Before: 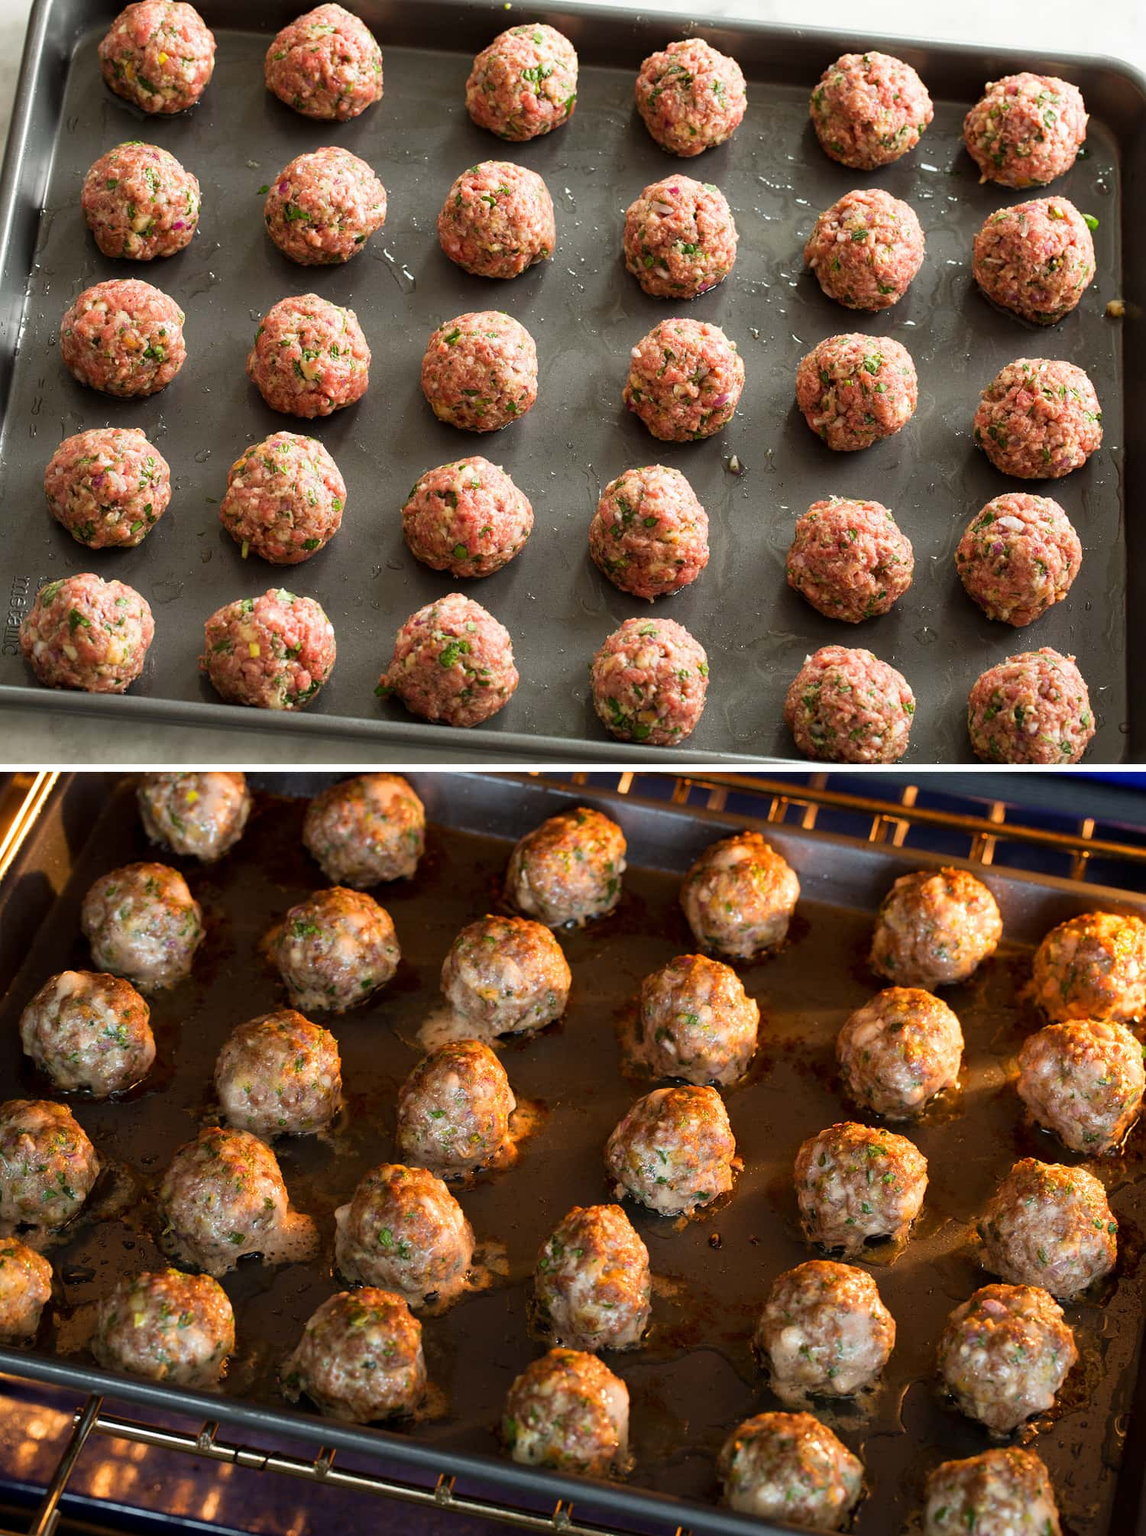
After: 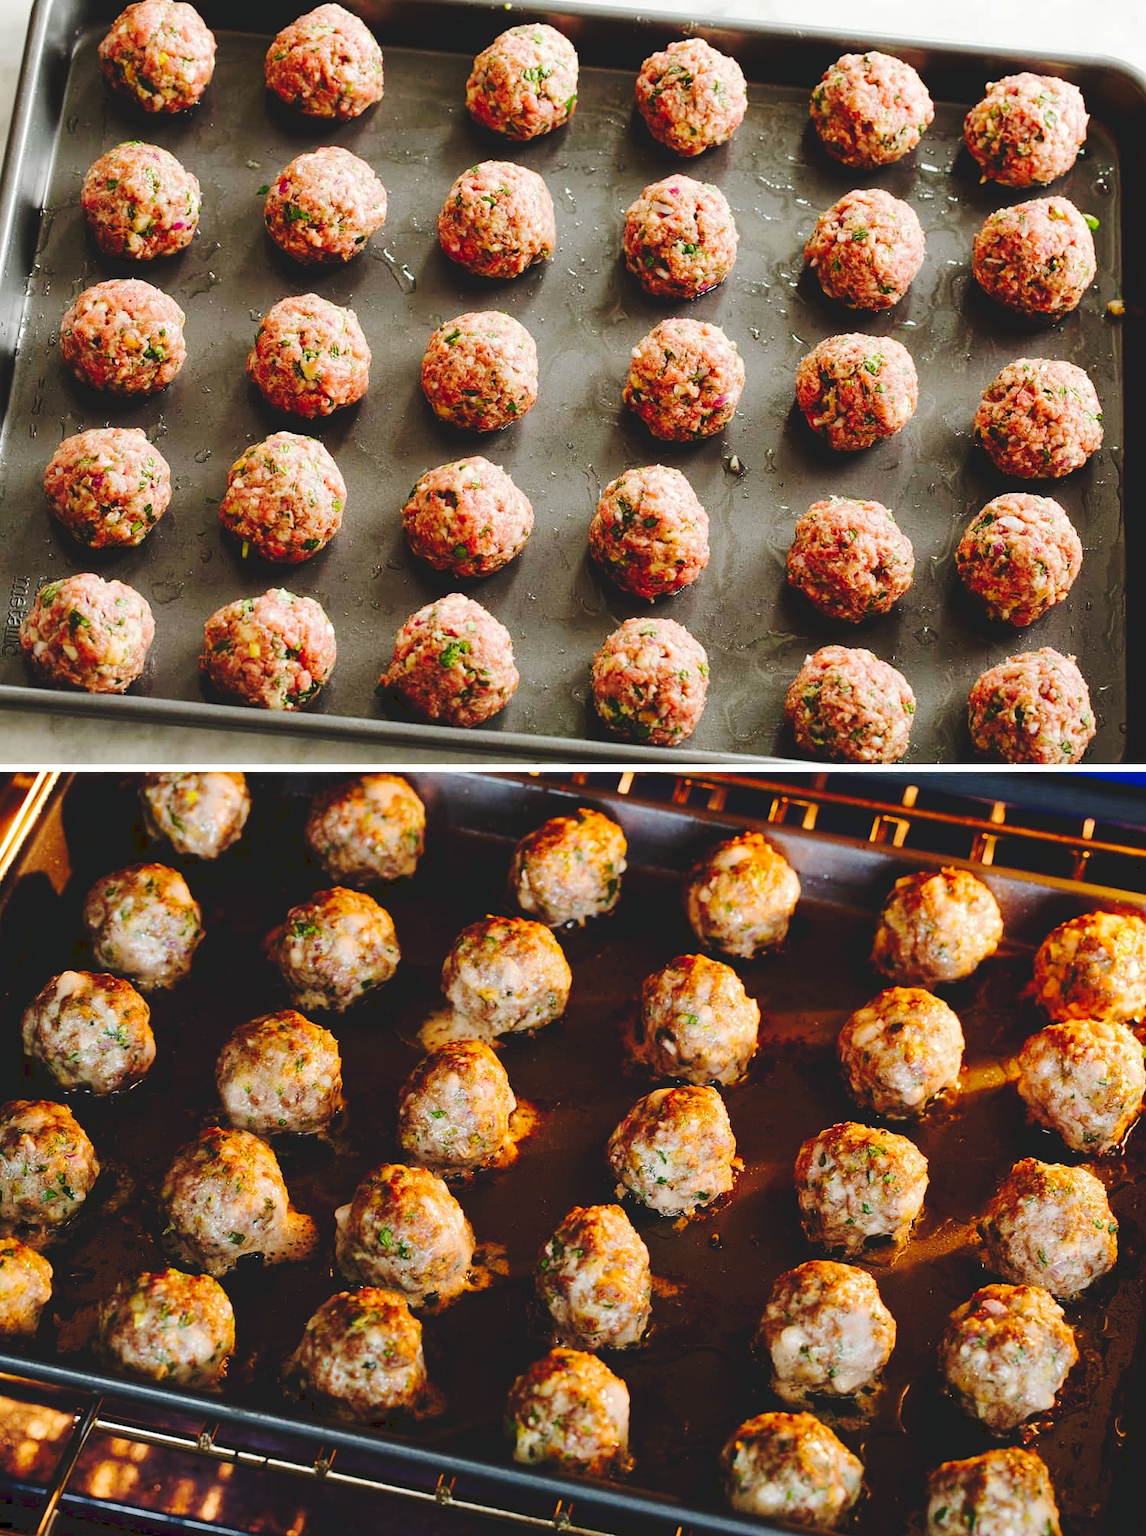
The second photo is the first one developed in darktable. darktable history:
tone curve: curves: ch0 [(0, 0) (0.003, 0.117) (0.011, 0.115) (0.025, 0.116) (0.044, 0.116) (0.069, 0.112) (0.1, 0.113) (0.136, 0.127) (0.177, 0.148) (0.224, 0.191) (0.277, 0.249) (0.335, 0.363) (0.399, 0.479) (0.468, 0.589) (0.543, 0.664) (0.623, 0.733) (0.709, 0.799) (0.801, 0.852) (0.898, 0.914) (1, 1)], preserve colors none
